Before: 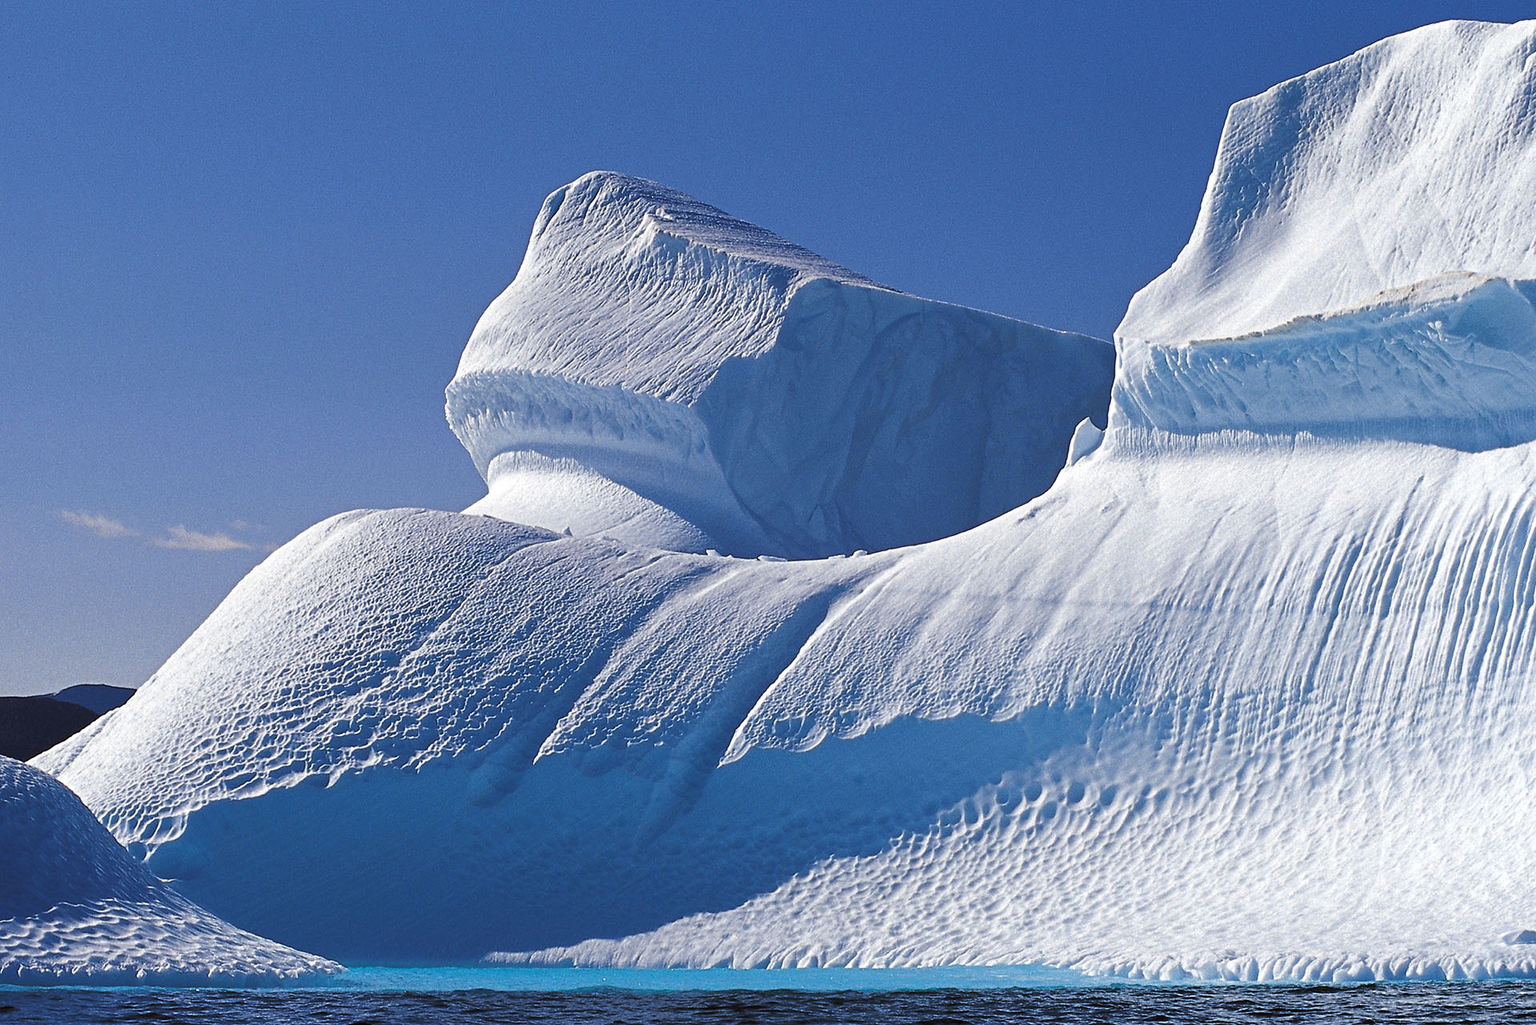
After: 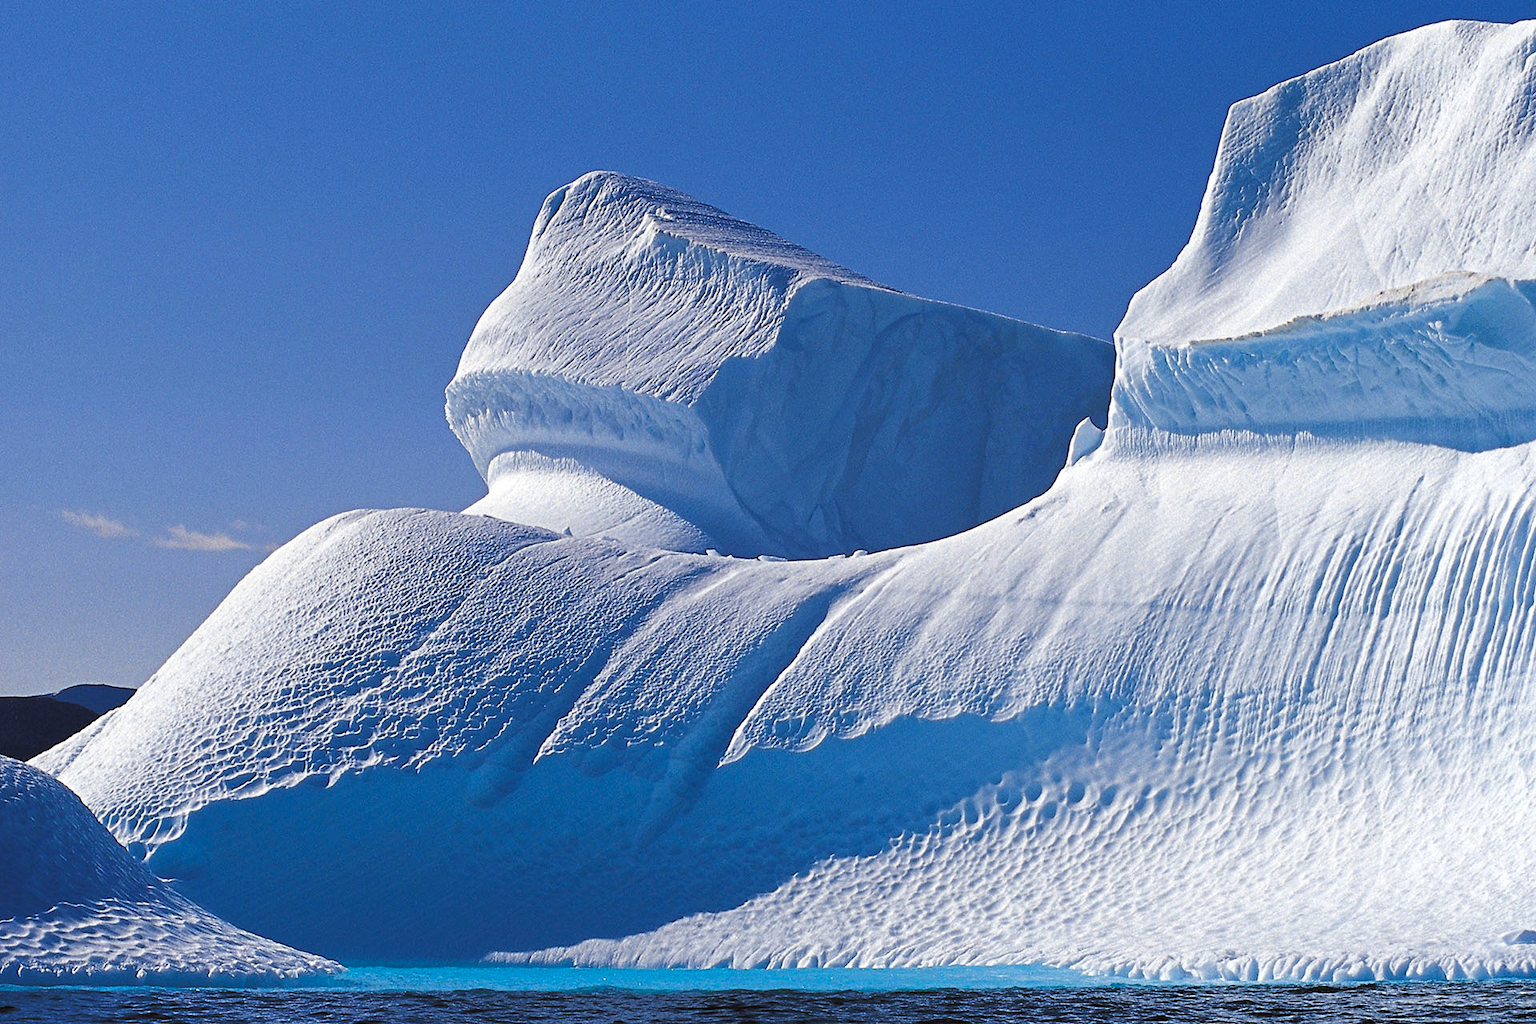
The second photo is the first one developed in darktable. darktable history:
color zones: curves: ch0 [(0, 0.6) (0.129, 0.508) (0.193, 0.483) (0.429, 0.5) (0.571, 0.5) (0.714, 0.5) (0.857, 0.5) (1, 0.6)]; ch1 [(0, 0.481) (0.112, 0.245) (0.213, 0.223) (0.429, 0.233) (0.571, 0.231) (0.683, 0.242) (0.857, 0.296) (1, 0.481)], mix -132.69%
